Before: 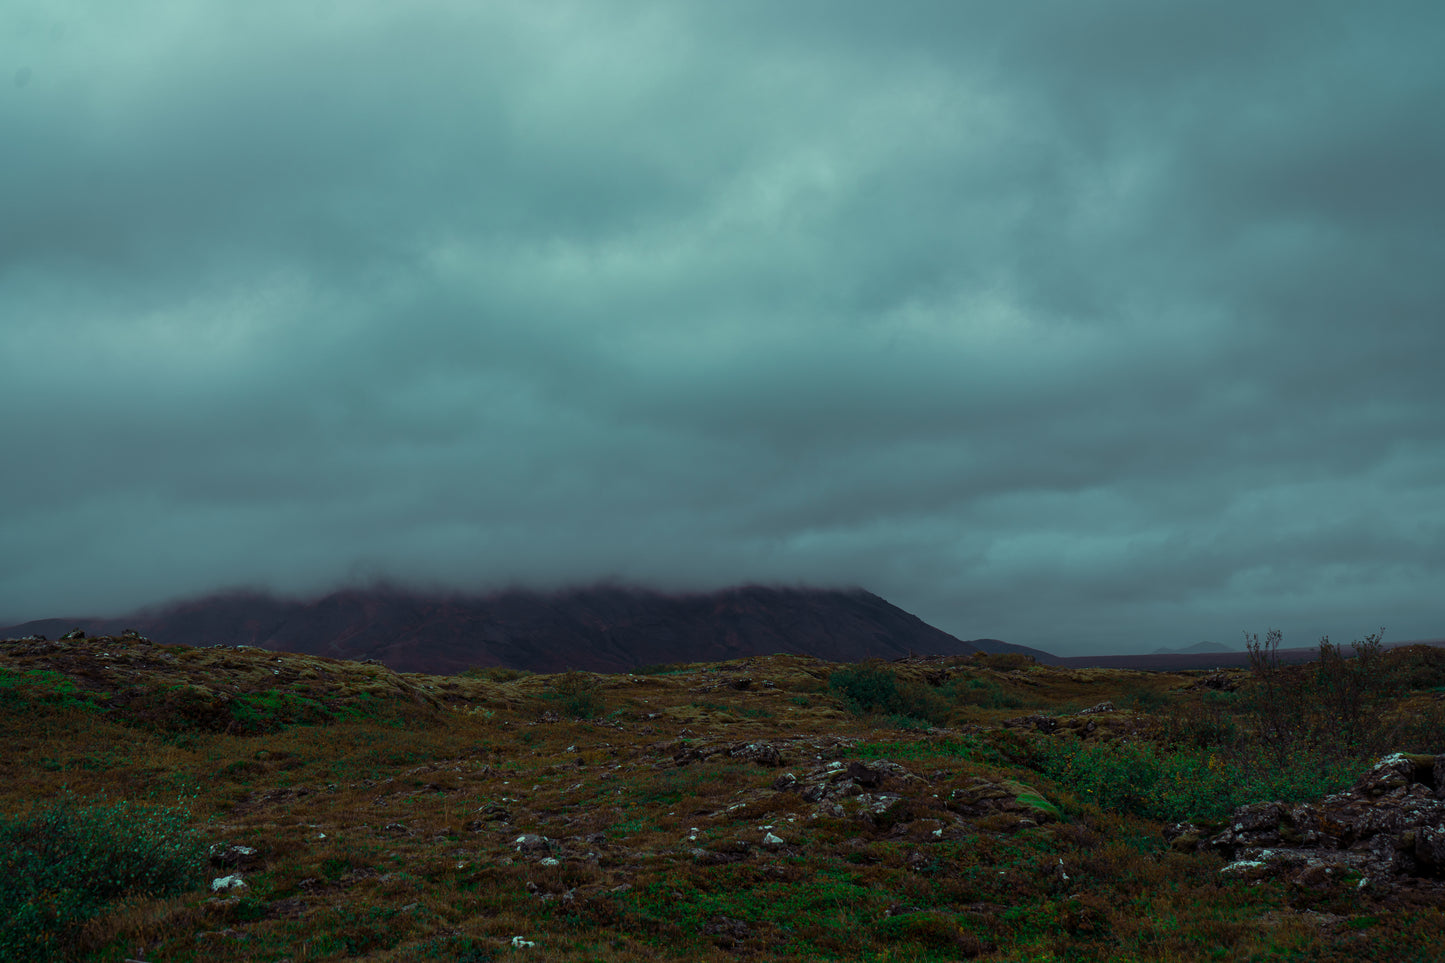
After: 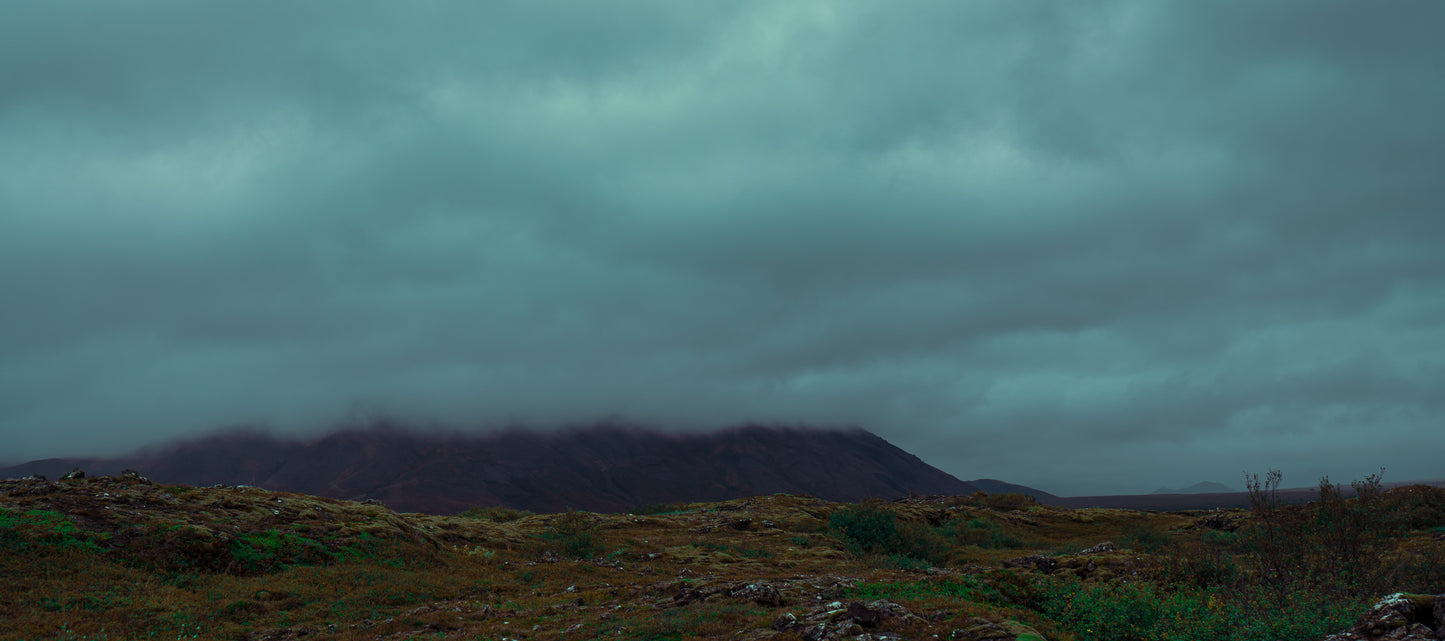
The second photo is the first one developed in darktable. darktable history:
crop: top 16.62%, bottom 16.784%
